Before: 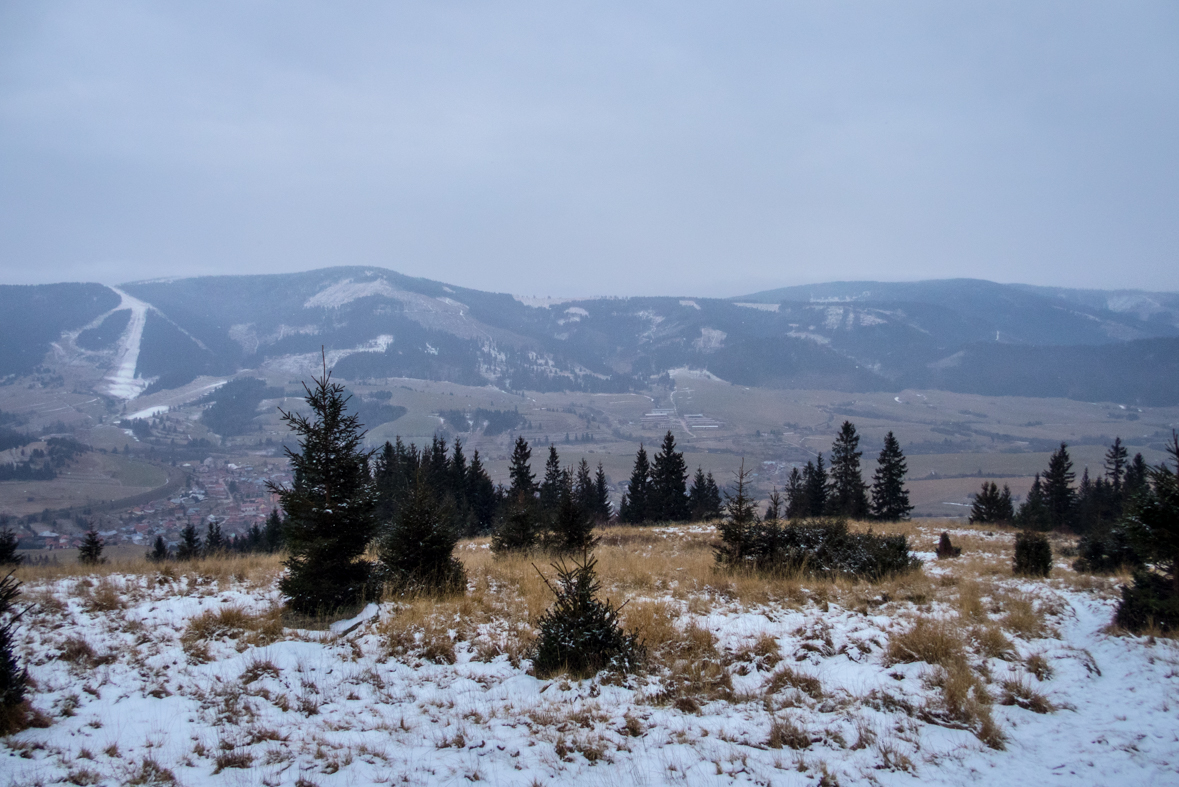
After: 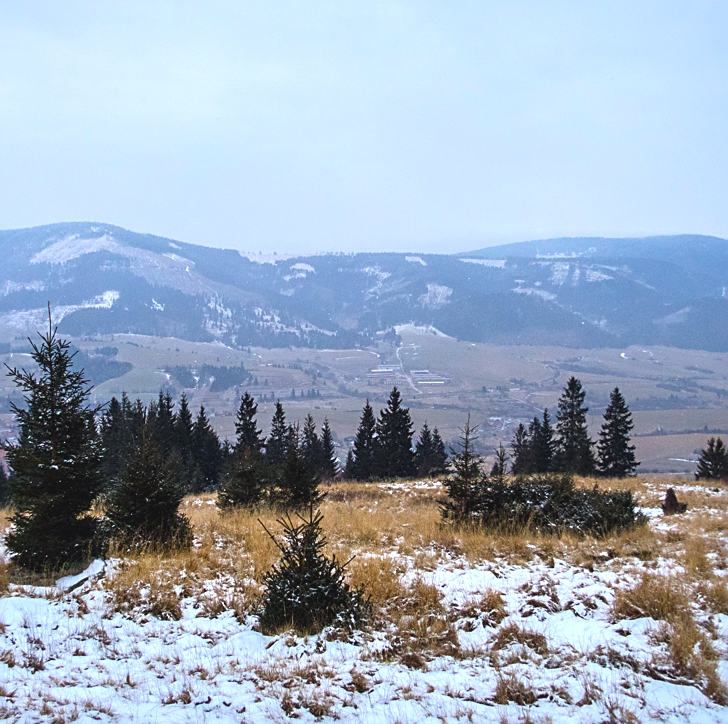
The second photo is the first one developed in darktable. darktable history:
crop and rotate: left 23.29%, top 5.646%, right 14.938%, bottom 2.277%
color balance rgb: global offset › luminance 0.712%, perceptual saturation grading › global saturation 25.426%, global vibrance 9.175%
sharpen: amount 0.575
exposure: exposure 0.606 EV, compensate highlight preservation false
